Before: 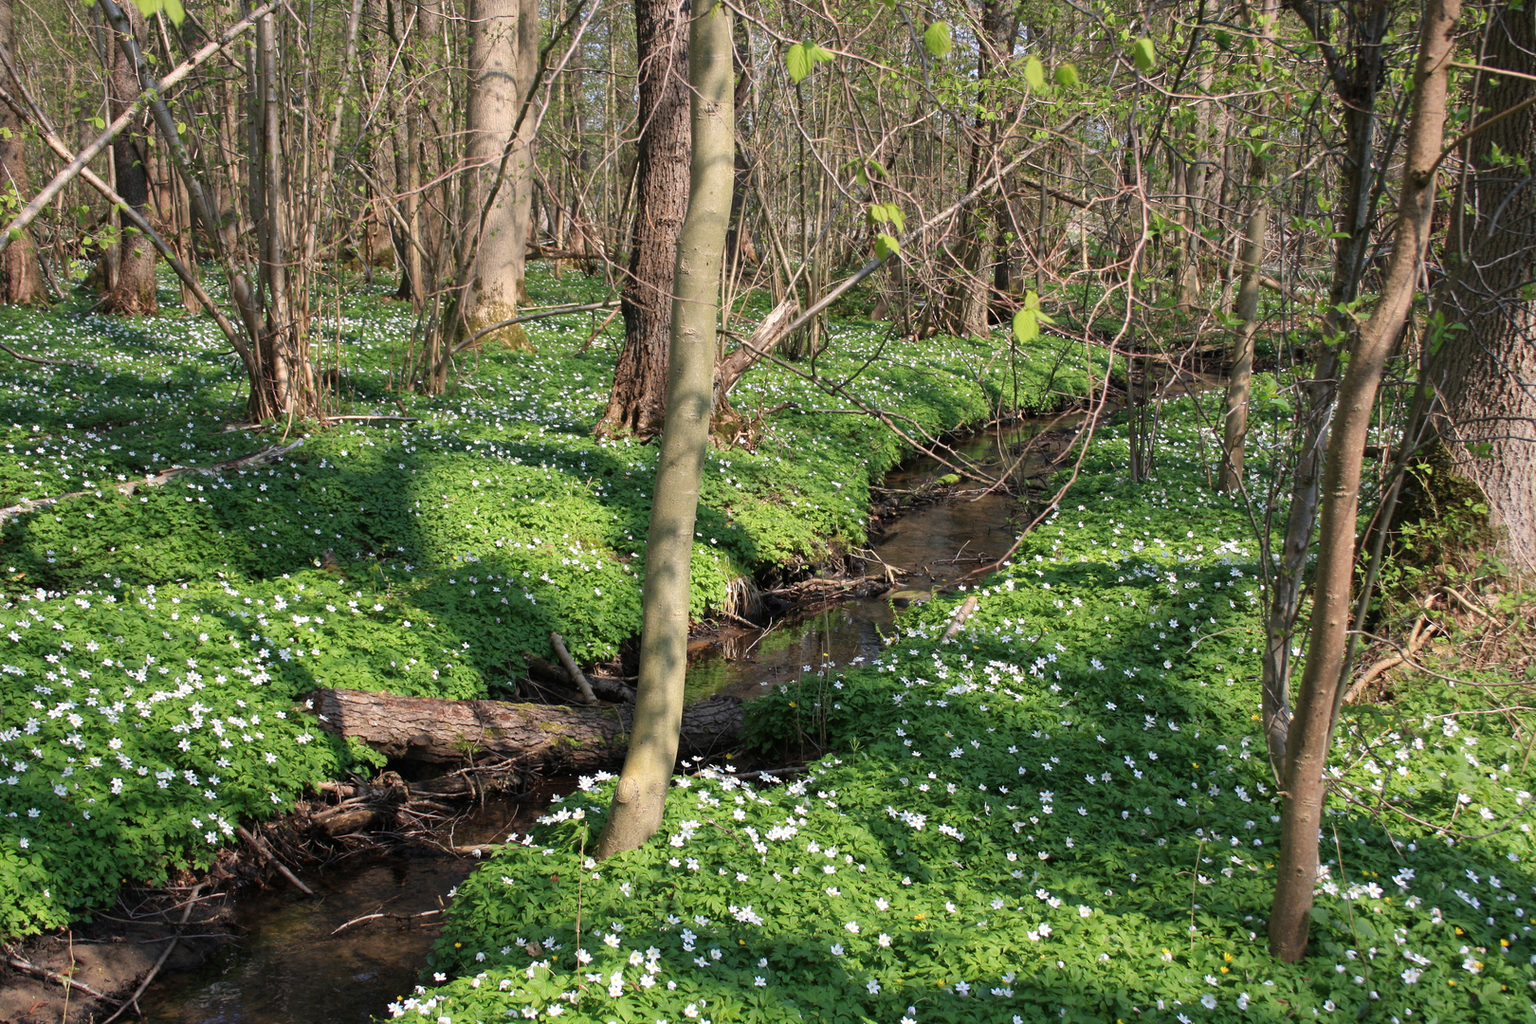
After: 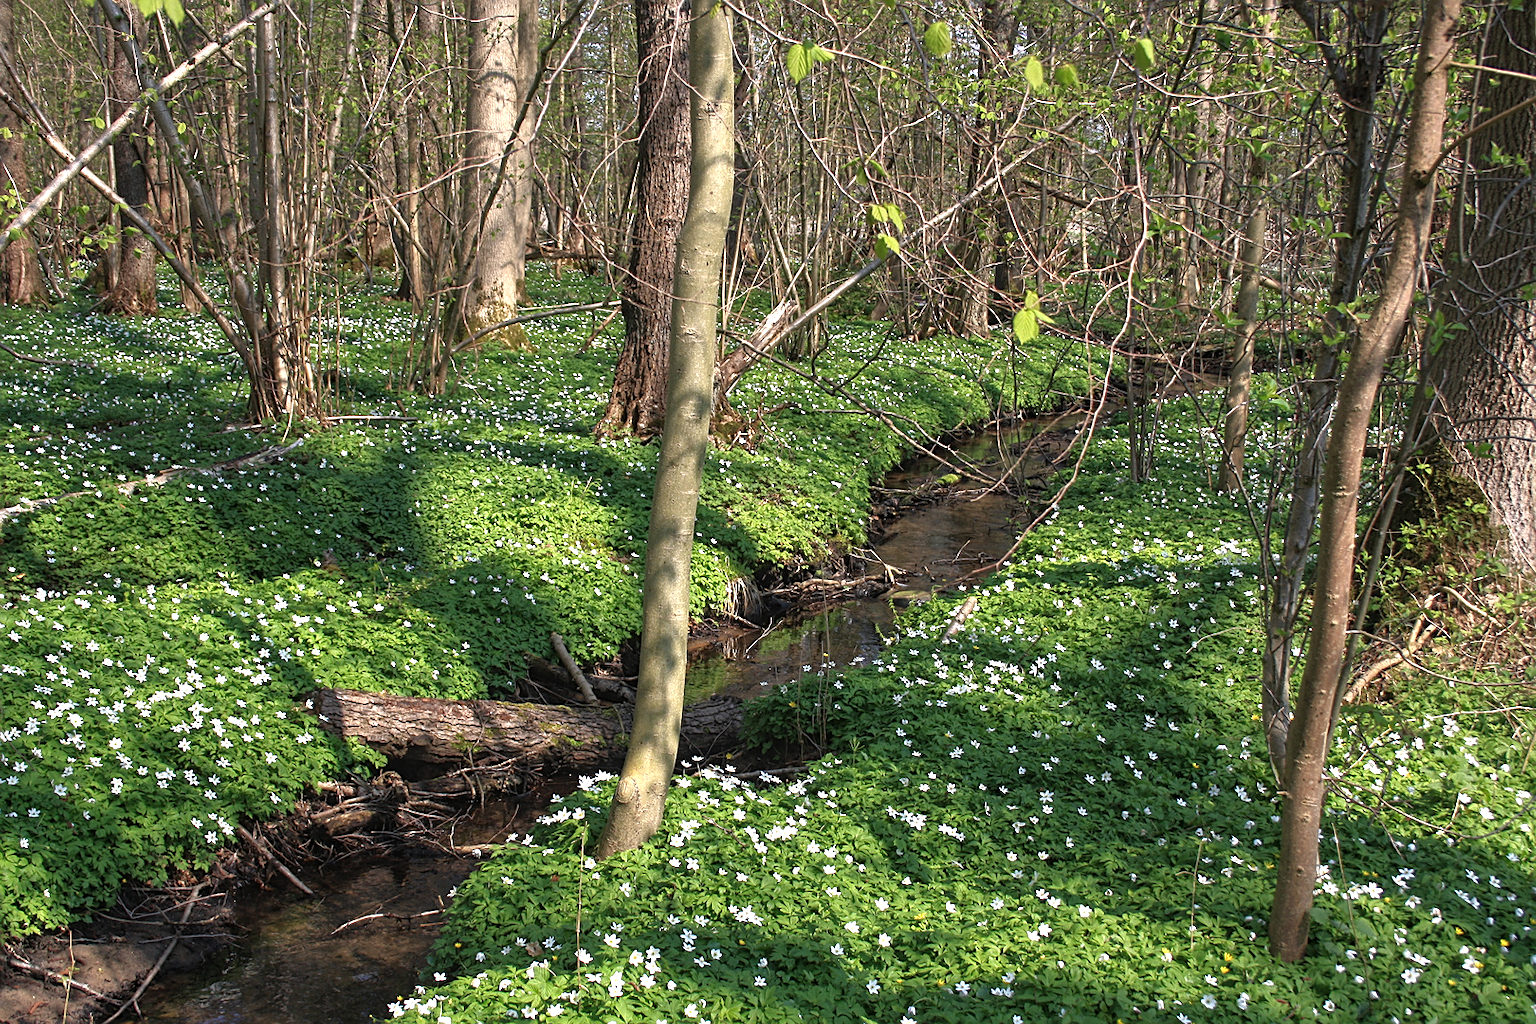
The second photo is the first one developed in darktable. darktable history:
shadows and highlights: shadows 35.18, highlights -35.07, soften with gaussian
tone equalizer: -8 EV 0.001 EV, -7 EV -0.002 EV, -6 EV 0.004 EV, -5 EV -0.058 EV, -4 EV -0.137 EV, -3 EV -0.192 EV, -2 EV 0.265 EV, -1 EV 0.727 EV, +0 EV 0.498 EV, edges refinement/feathering 500, mask exposure compensation -1.57 EV, preserve details no
sharpen: on, module defaults
local contrast: detail 110%
